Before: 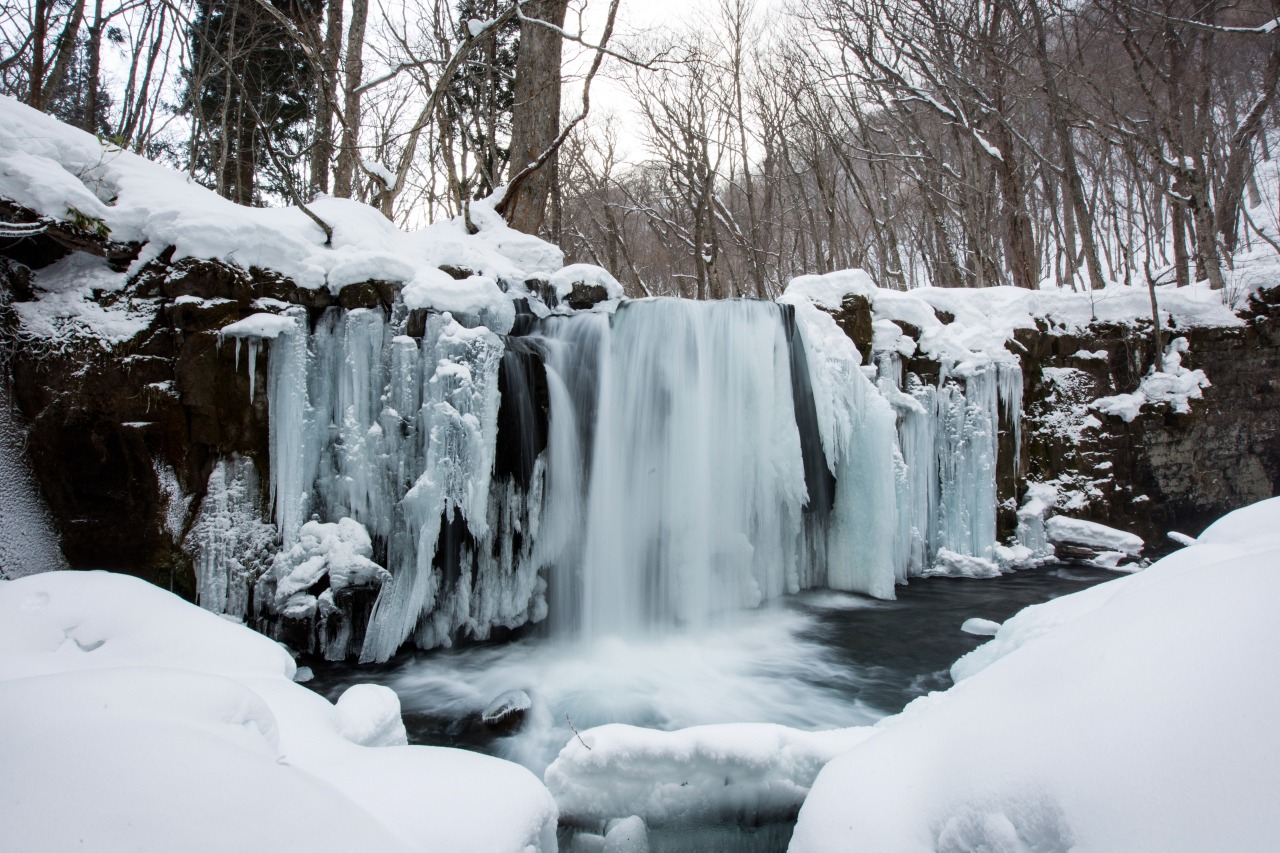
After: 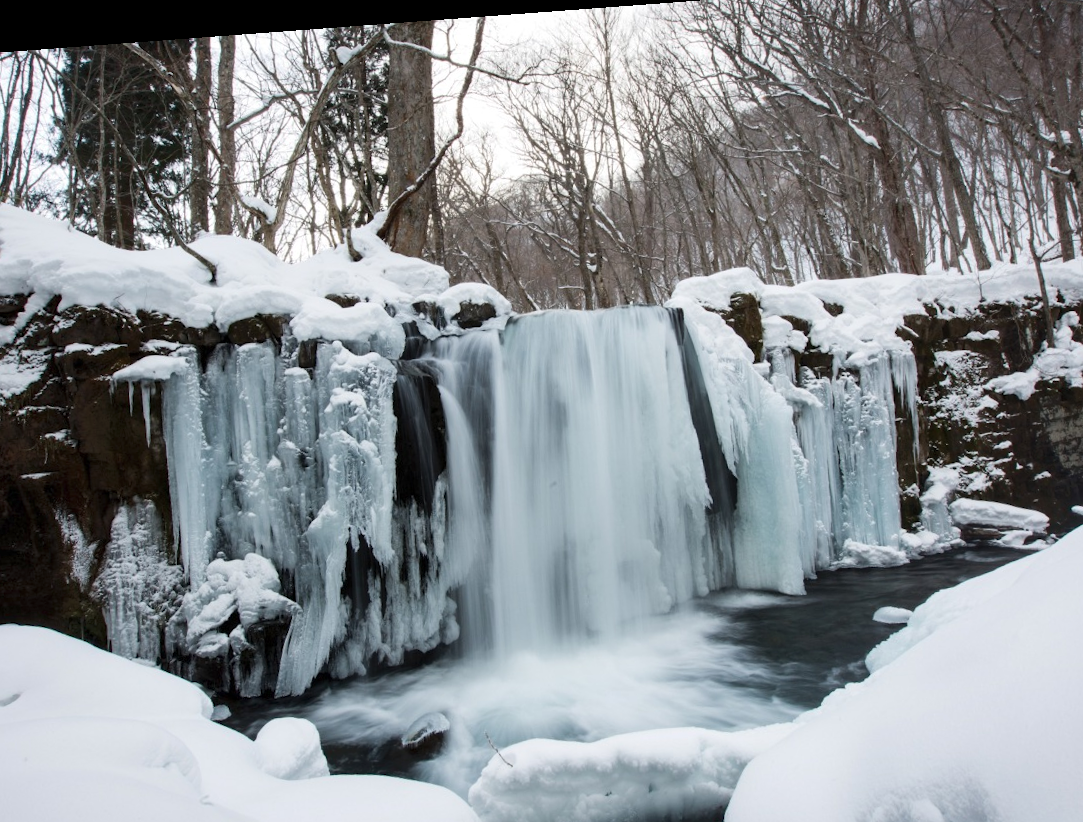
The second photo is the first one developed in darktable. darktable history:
crop: left 9.929%, top 3.475%, right 9.188%, bottom 9.529%
shadows and highlights: shadows 62.66, white point adjustment 0.37, highlights -34.44, compress 83.82%
rotate and perspective: rotation -4.25°, automatic cropping off
